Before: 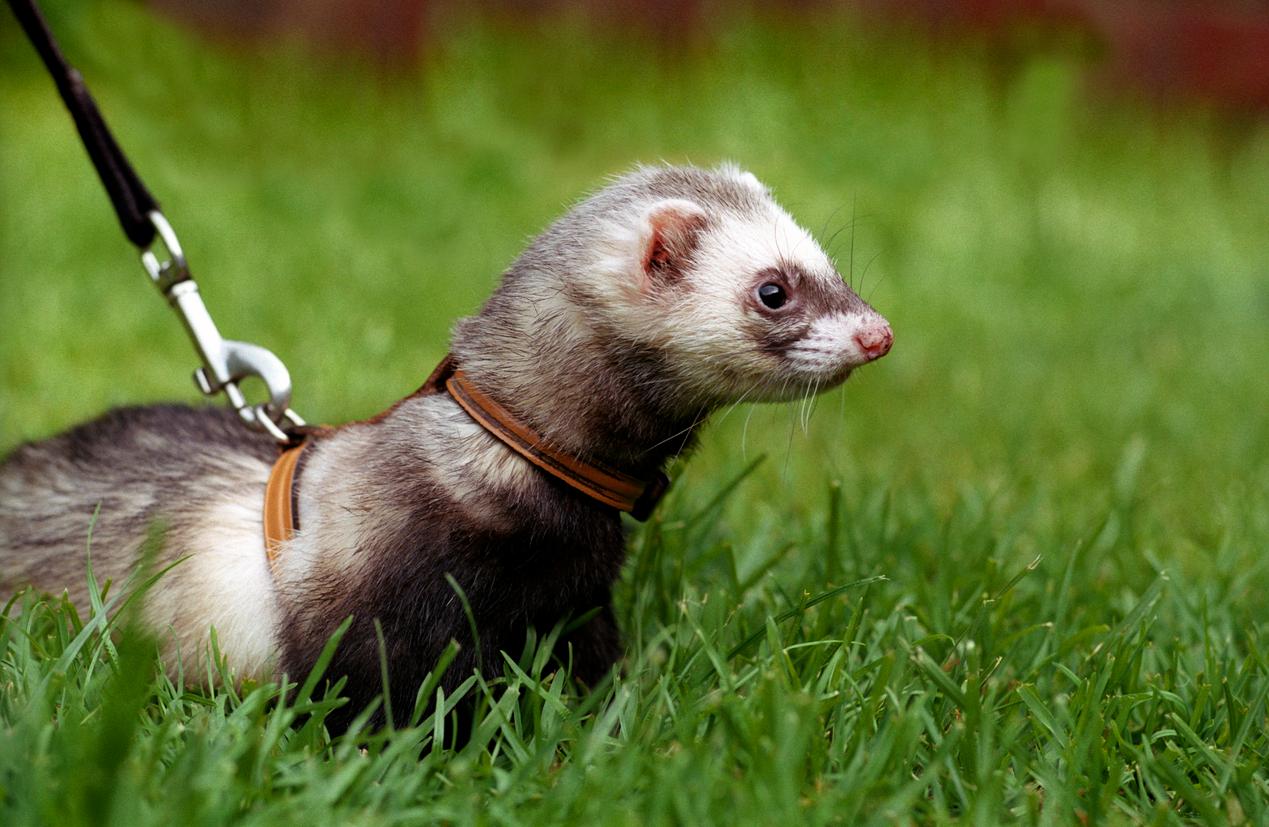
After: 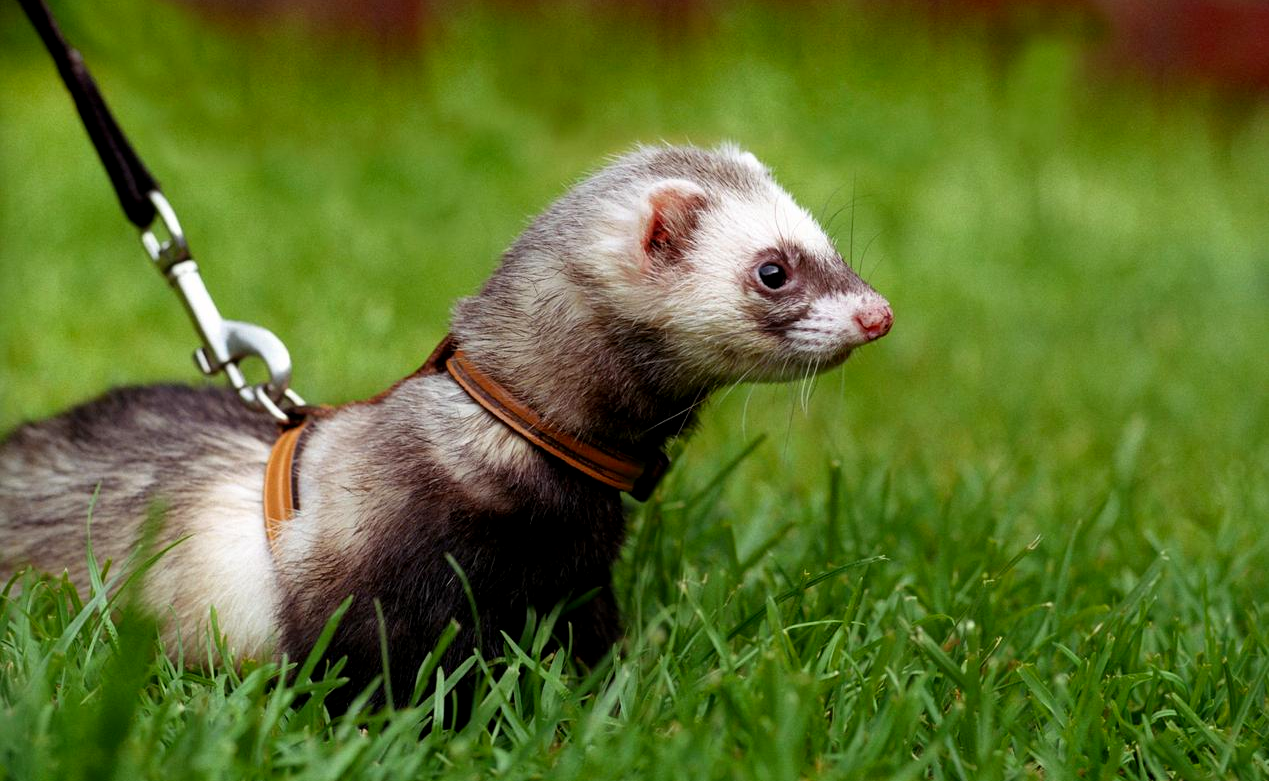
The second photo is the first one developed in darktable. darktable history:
crop and rotate: top 2.479%, bottom 3.018%
color balance: mode lift, gamma, gain (sRGB), lift [0.97, 1, 1, 1], gamma [1.03, 1, 1, 1]
shadows and highlights: radius 108.52, shadows 23.73, highlights -59.32, low approximation 0.01, soften with gaussian
contrast brightness saturation: contrast 0.04, saturation 0.07
